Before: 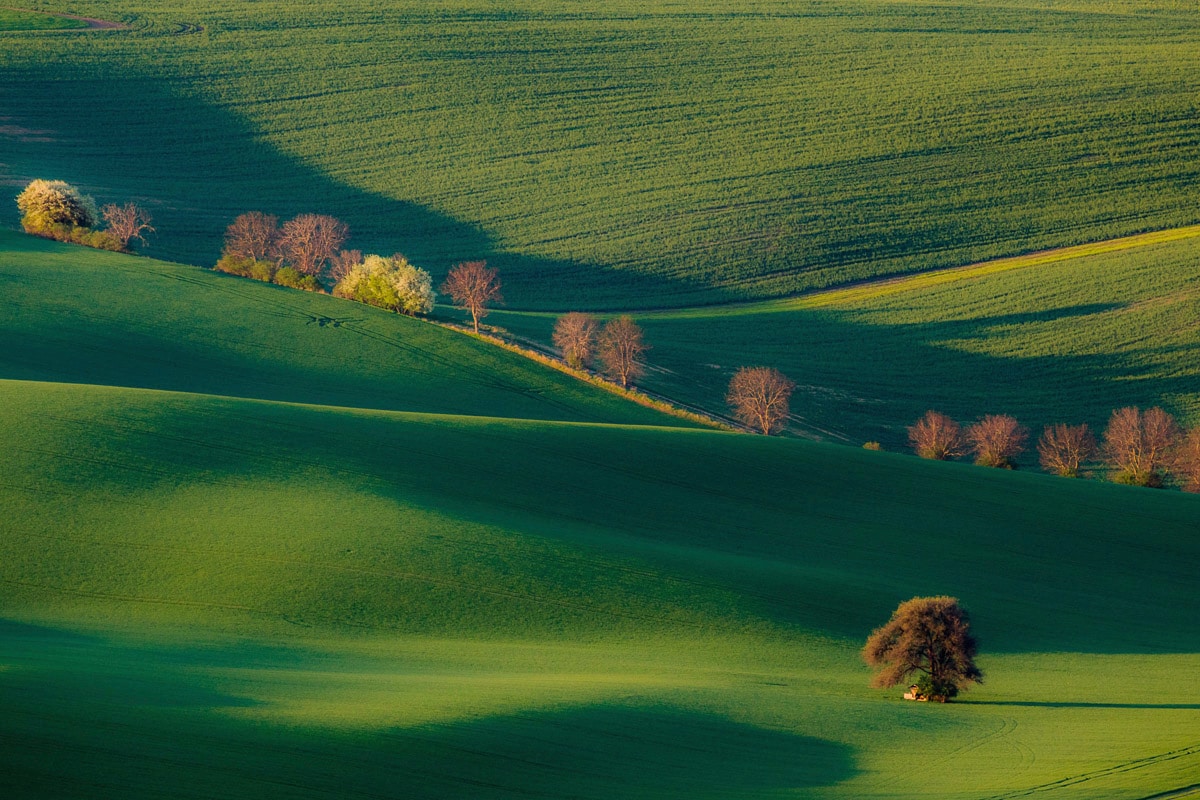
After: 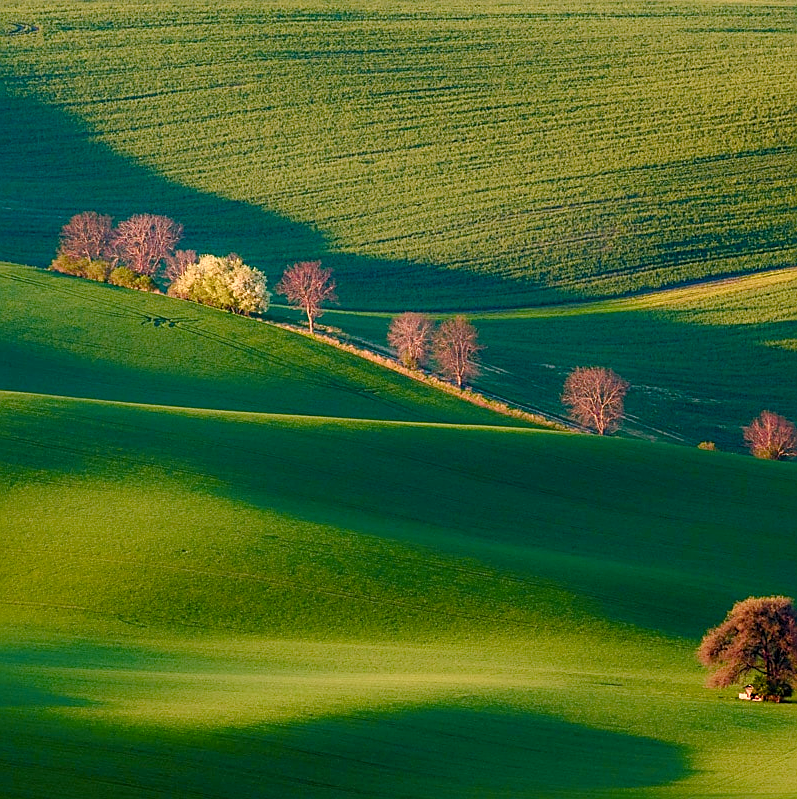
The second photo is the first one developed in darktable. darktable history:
color correction: highlights b* 0.015, saturation 1.14
sharpen: amount 0.482
exposure: black level correction 0.001, exposure 0.5 EV, compensate highlight preservation false
color balance rgb: shadows lift › chroma 1.016%, shadows lift › hue 29.7°, perceptual saturation grading › global saturation 20%, perceptual saturation grading › highlights -49.205%, perceptual saturation grading › shadows 25.532%, hue shift -11.59°
crop and rotate: left 13.816%, right 19.761%
